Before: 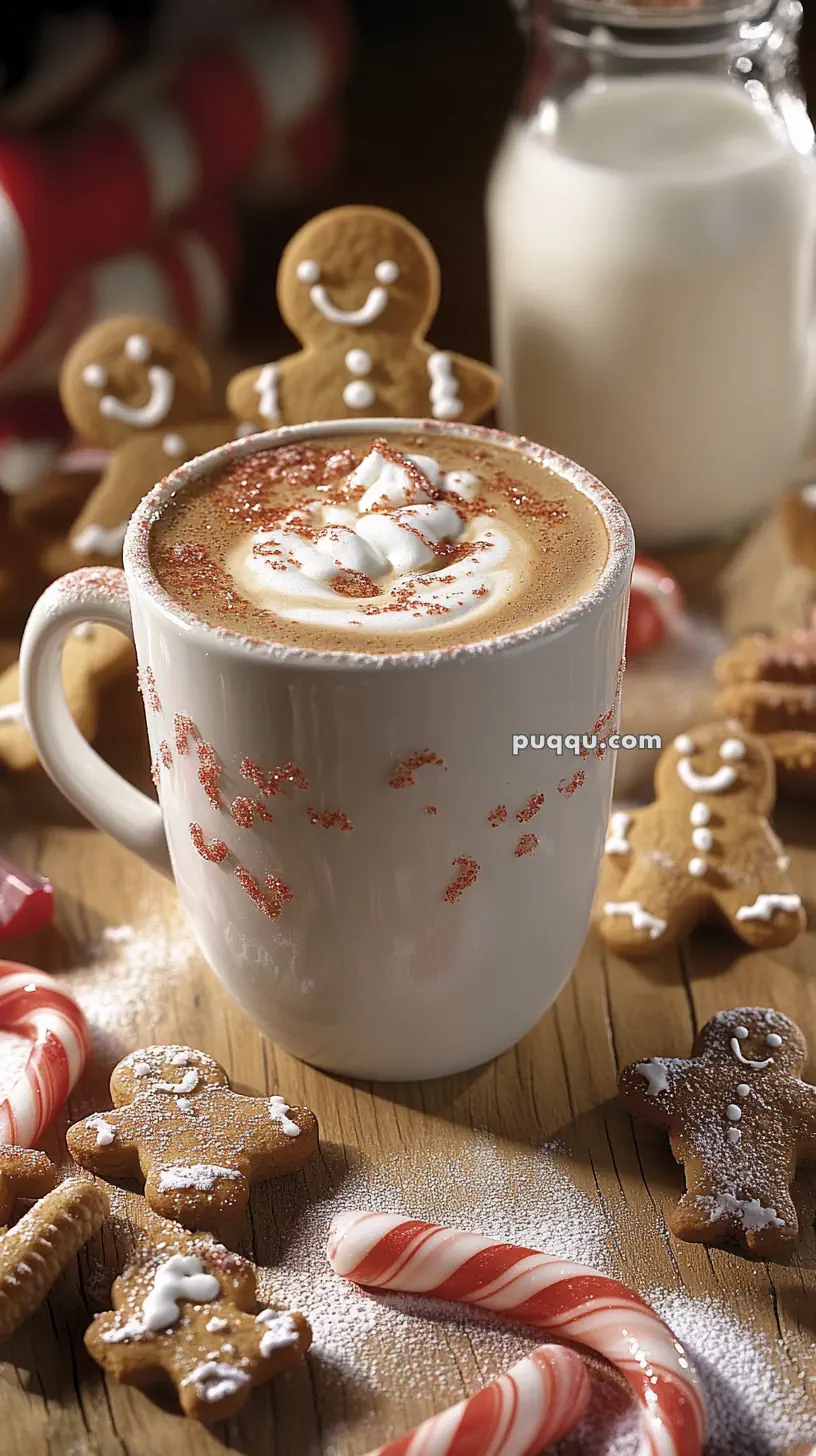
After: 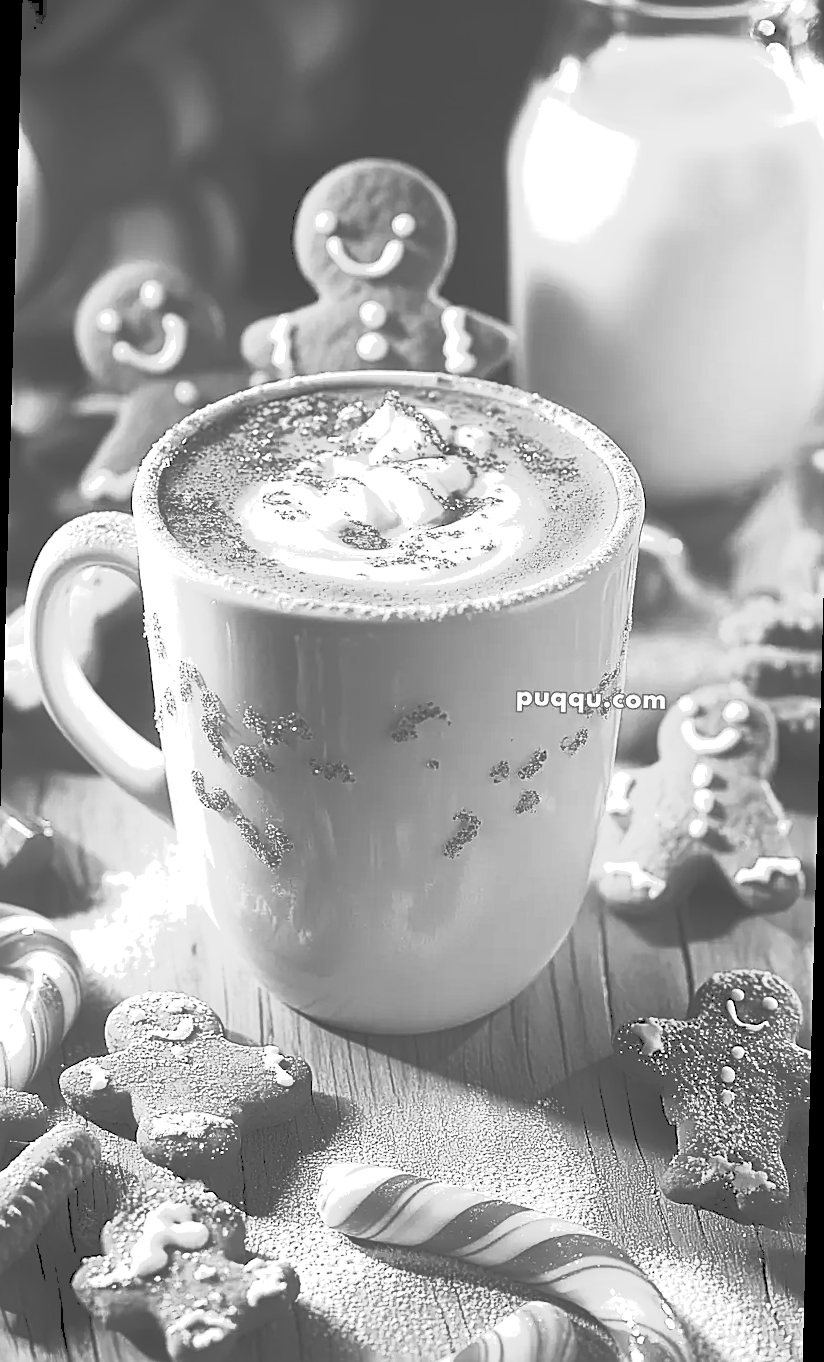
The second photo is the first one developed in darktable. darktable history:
exposure: exposure 0.3 EV, compensate highlight preservation false
rotate and perspective: rotation 1.57°, crop left 0.018, crop right 0.982, crop top 0.039, crop bottom 0.961
monochrome: size 1
tone curve: curves: ch0 [(0, 0) (0.003, 0.118) (0.011, 0.118) (0.025, 0.122) (0.044, 0.131) (0.069, 0.142) (0.1, 0.155) (0.136, 0.168) (0.177, 0.183) (0.224, 0.216) (0.277, 0.265) (0.335, 0.337) (0.399, 0.415) (0.468, 0.506) (0.543, 0.586) (0.623, 0.665) (0.709, 0.716) (0.801, 0.737) (0.898, 0.744) (1, 1)], preserve colors none
levels: levels [0.008, 0.318, 0.836]
color balance rgb: perceptual saturation grading › highlights -31.88%, perceptual saturation grading › mid-tones 5.8%, perceptual saturation grading › shadows 18.12%, perceptual brilliance grading › highlights 3.62%, perceptual brilliance grading › mid-tones -18.12%, perceptual brilliance grading › shadows -41.3%
sharpen: on, module defaults
